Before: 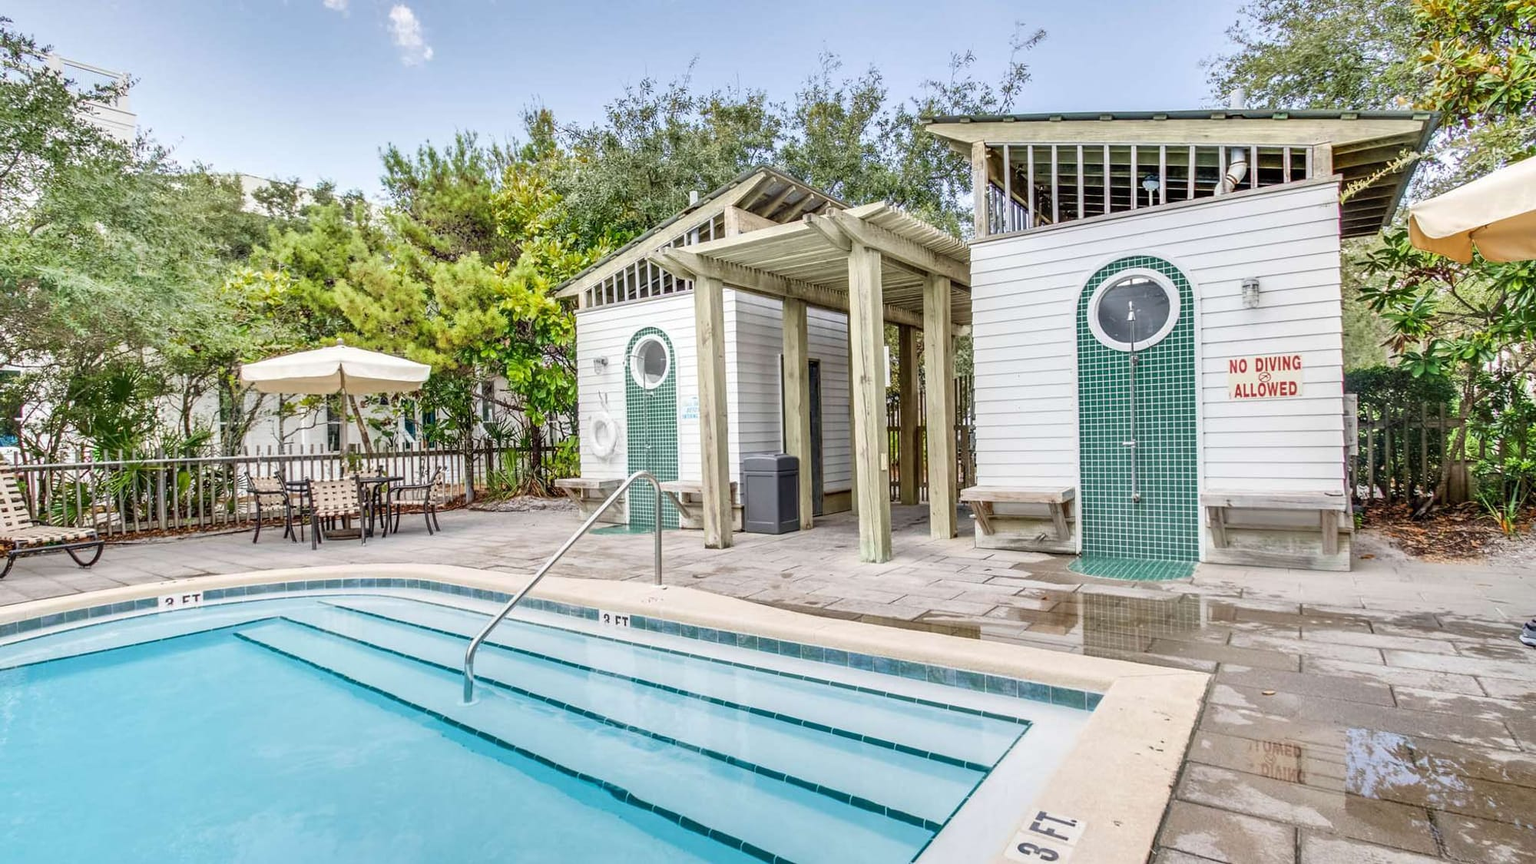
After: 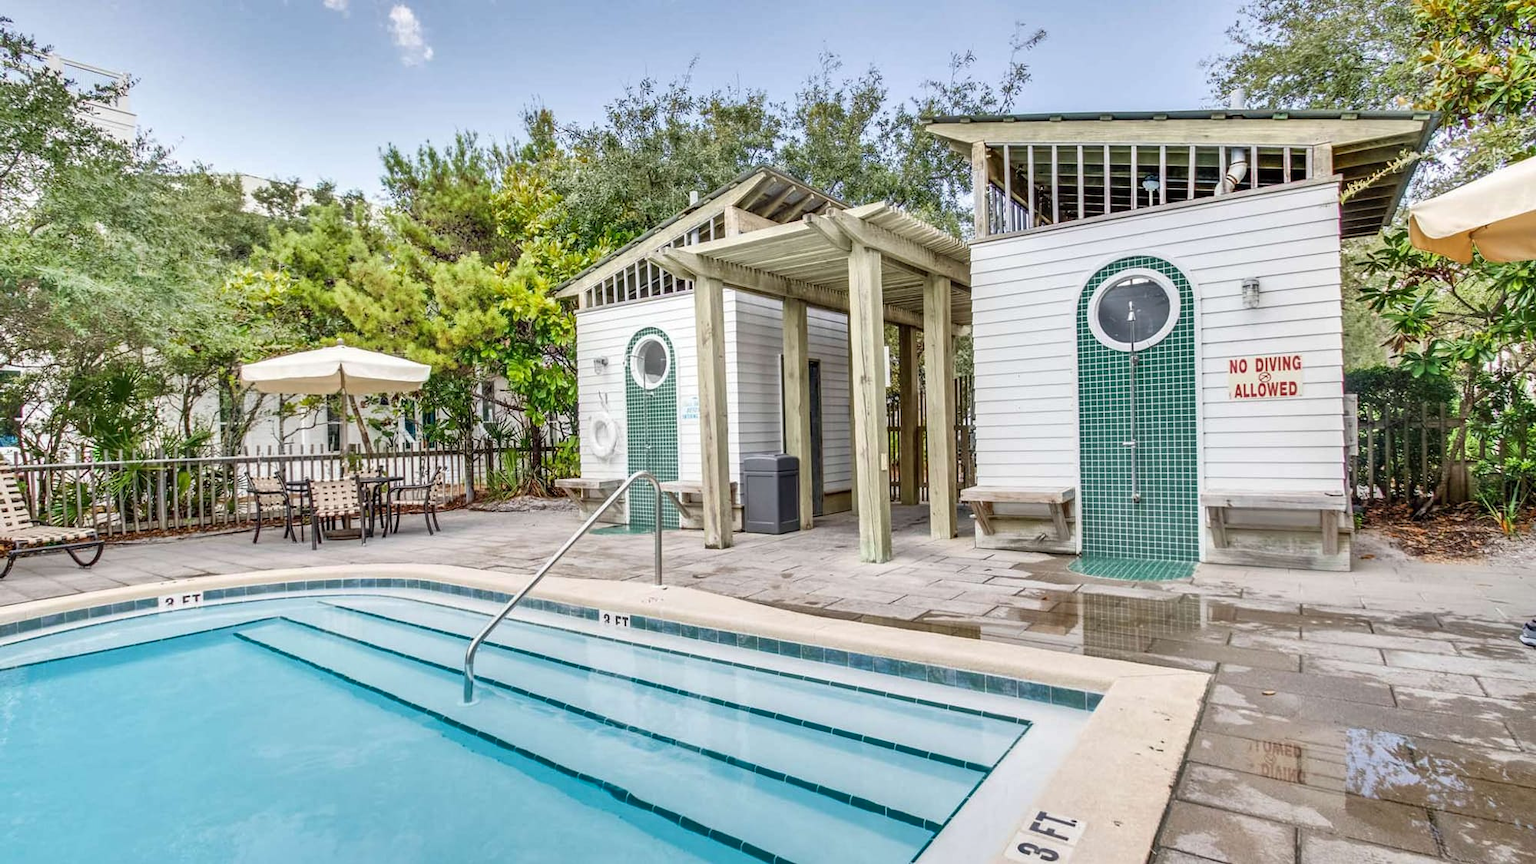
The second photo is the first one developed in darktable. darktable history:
shadows and highlights: shadows 20.88, highlights -36.28, soften with gaussian
